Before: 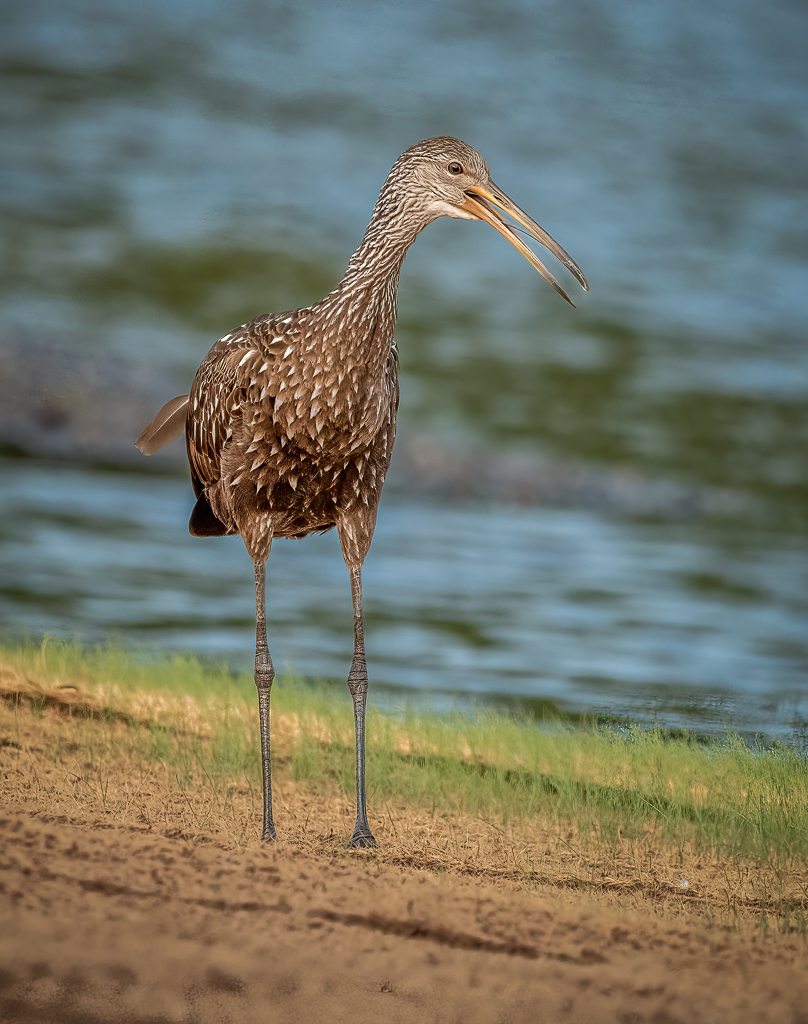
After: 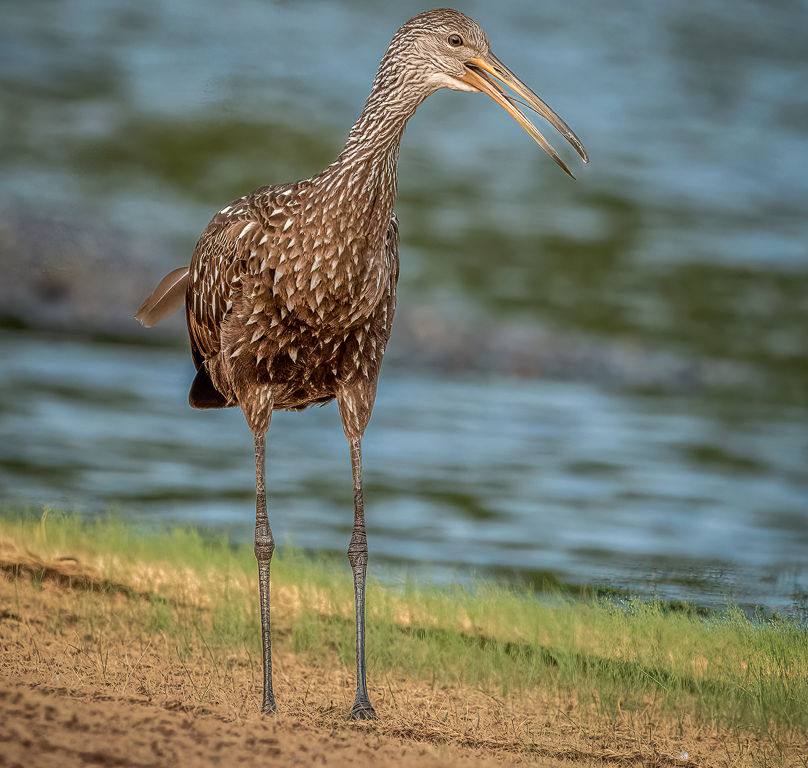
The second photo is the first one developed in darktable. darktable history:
crop and rotate: top 12.519%, bottom 12.477%
local contrast: detail 114%
